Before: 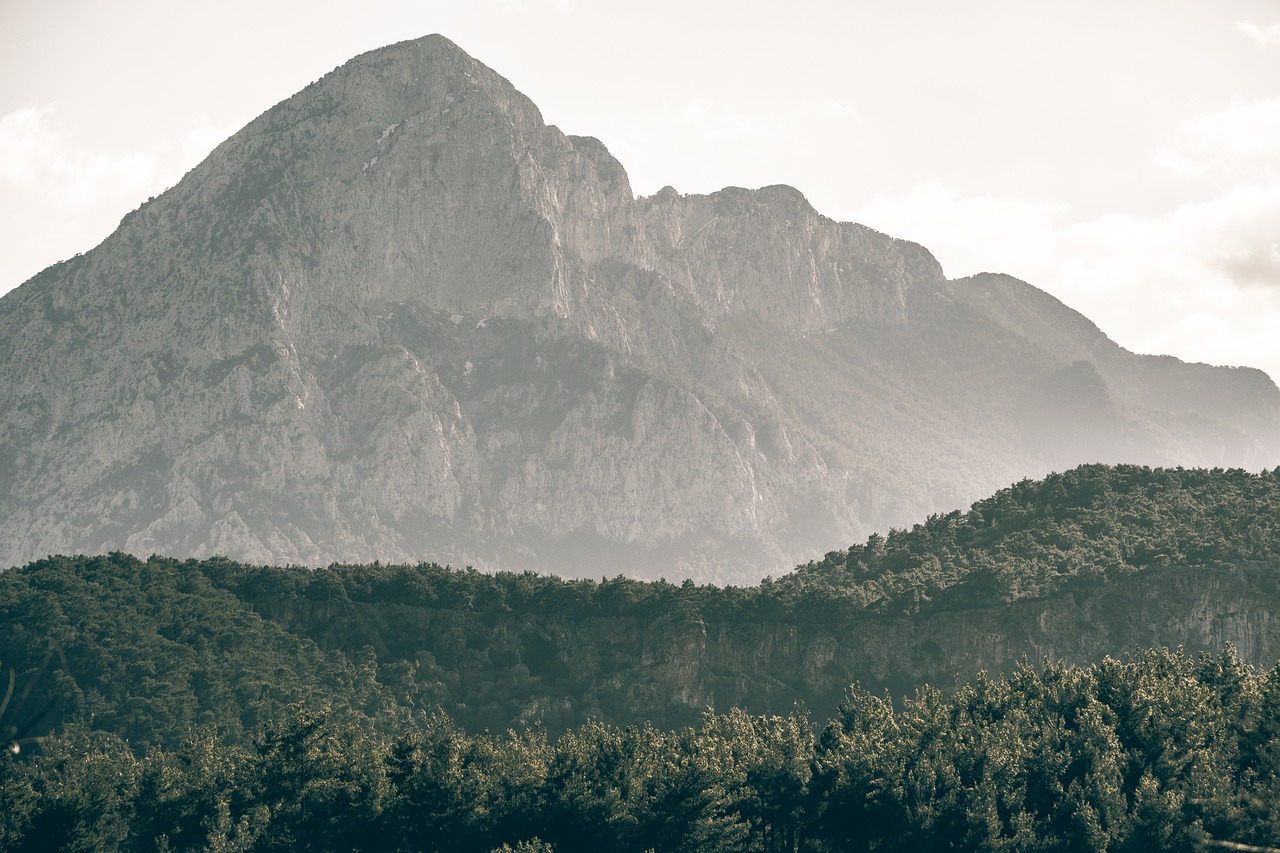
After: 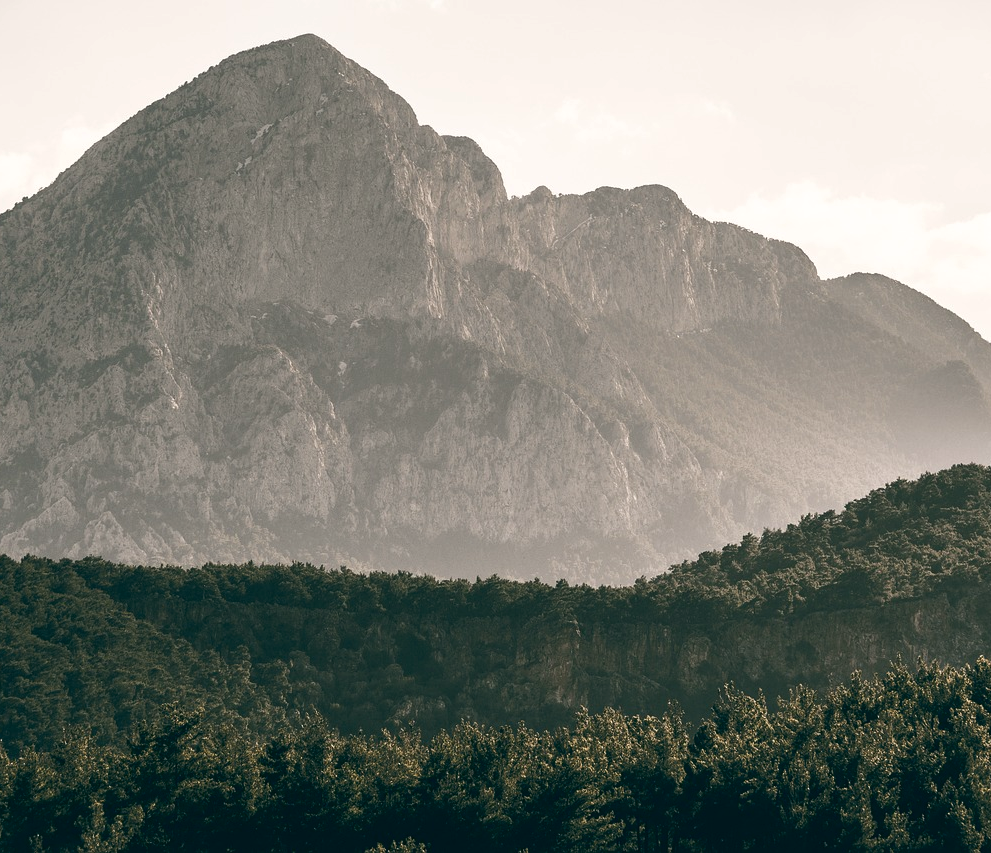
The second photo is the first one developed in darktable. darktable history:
contrast brightness saturation: contrast 0.07, brightness -0.13, saturation 0.06
color balance: lift [1, 0.998, 1.001, 1.002], gamma [1, 1.02, 1, 0.98], gain [1, 1.02, 1.003, 0.98]
crop: left 9.88%, right 12.664%
